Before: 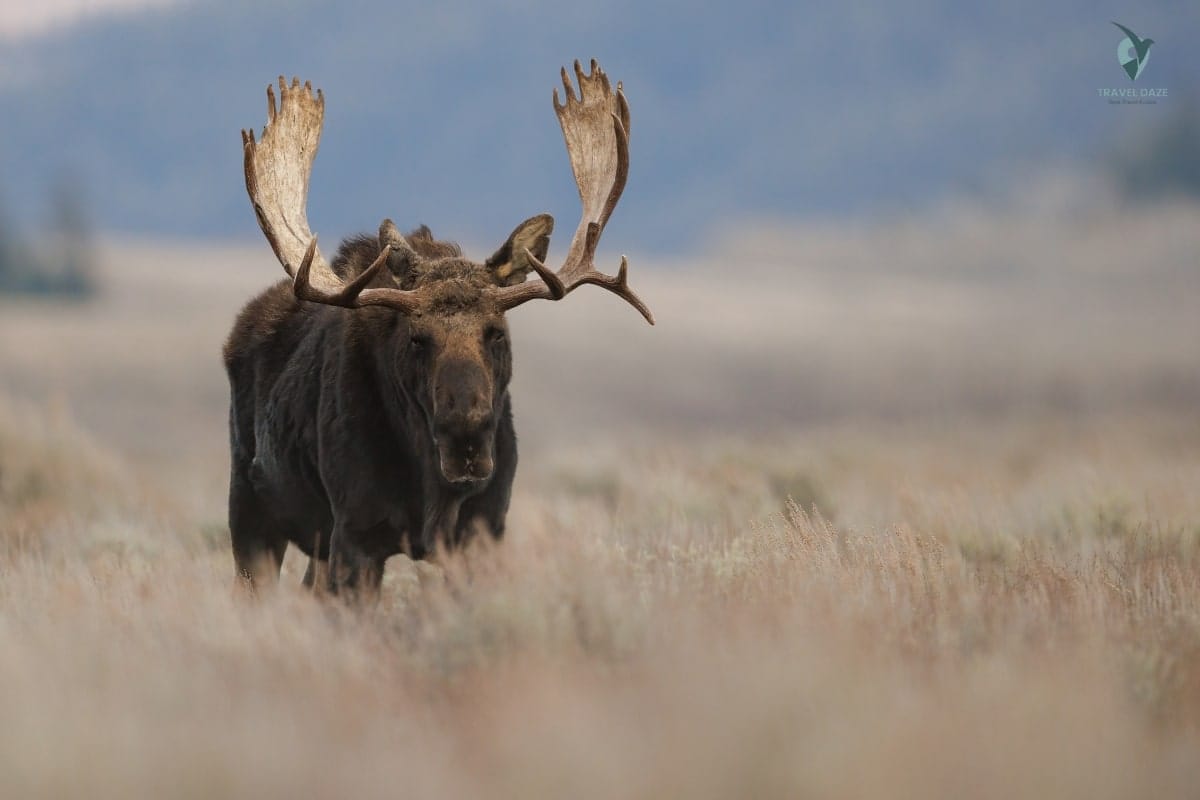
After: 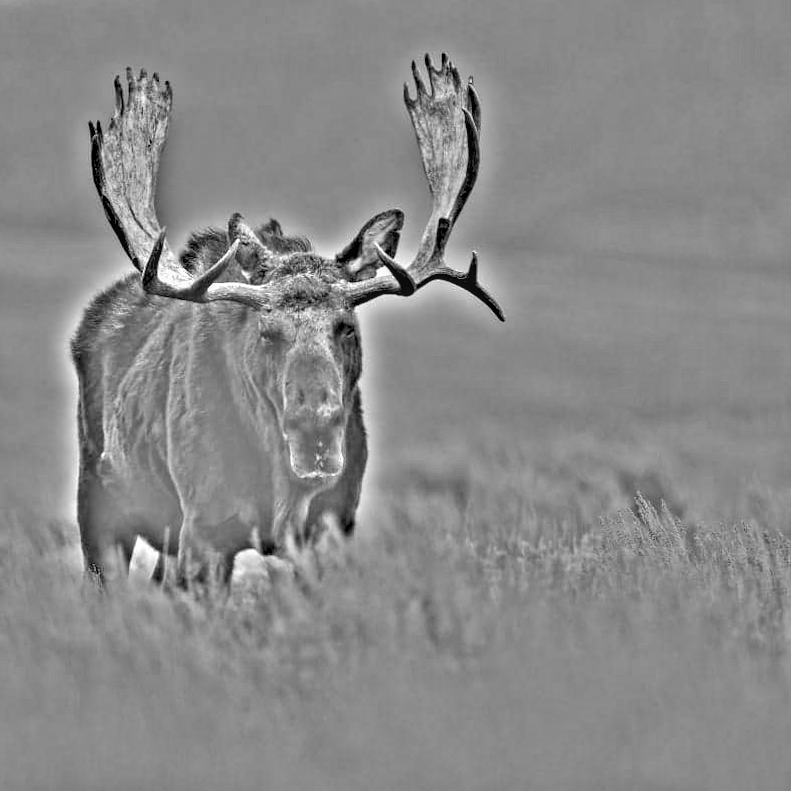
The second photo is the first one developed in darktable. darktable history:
crop and rotate: left 12.673%, right 20.66%
contrast brightness saturation: brightness 0.13
local contrast: on, module defaults
shadows and highlights: shadows -88.03, highlights -35.45, shadows color adjustment 99.15%, highlights color adjustment 0%, soften with gaussian
rotate and perspective: rotation 0.174°, lens shift (vertical) 0.013, lens shift (horizontal) 0.019, shear 0.001, automatic cropping original format, crop left 0.007, crop right 0.991, crop top 0.016, crop bottom 0.997
highpass: on, module defaults
